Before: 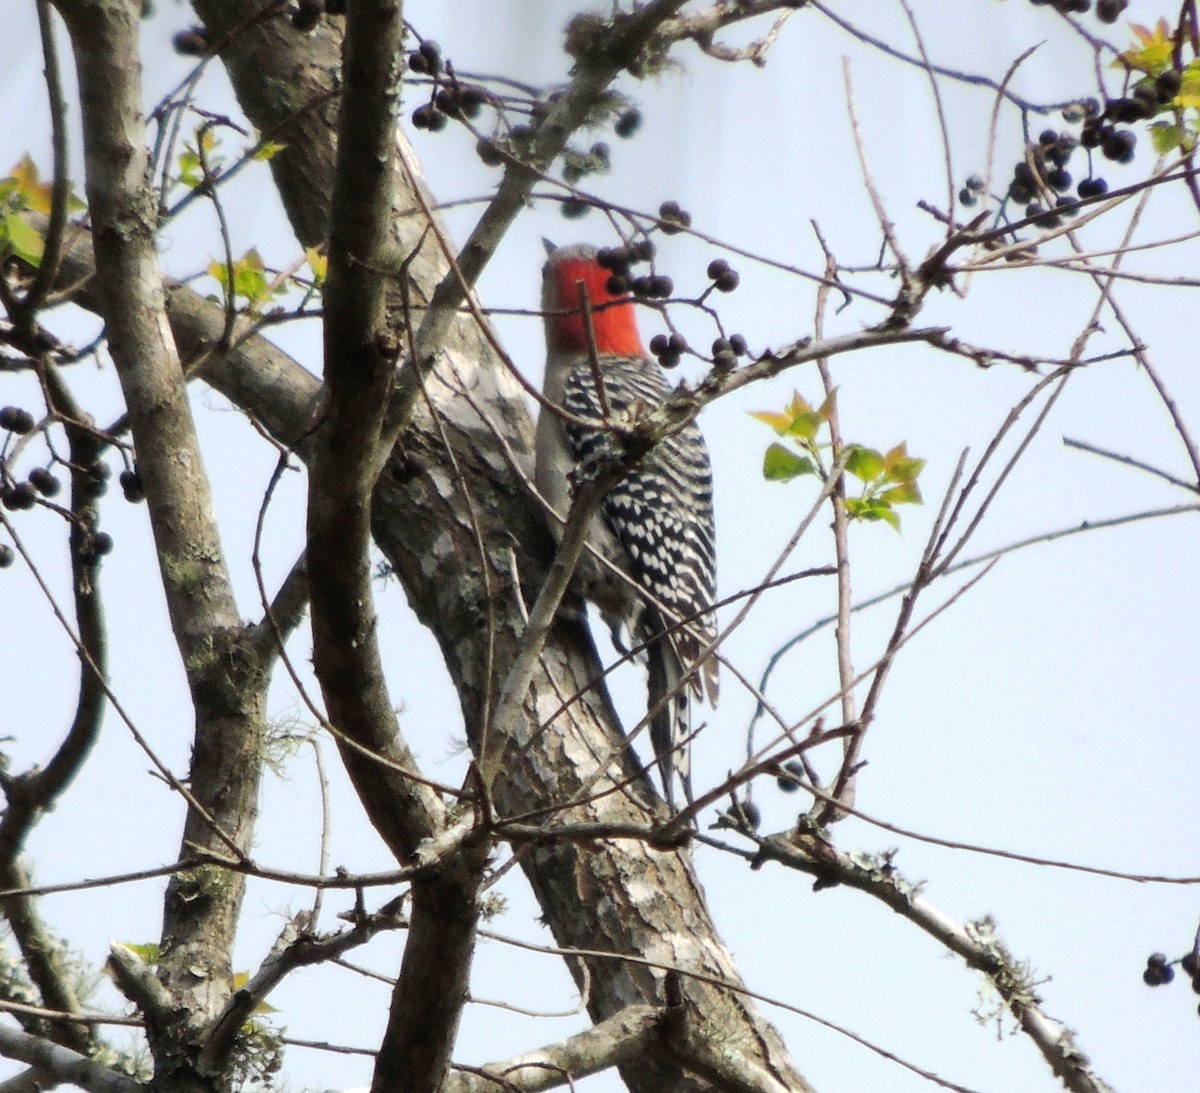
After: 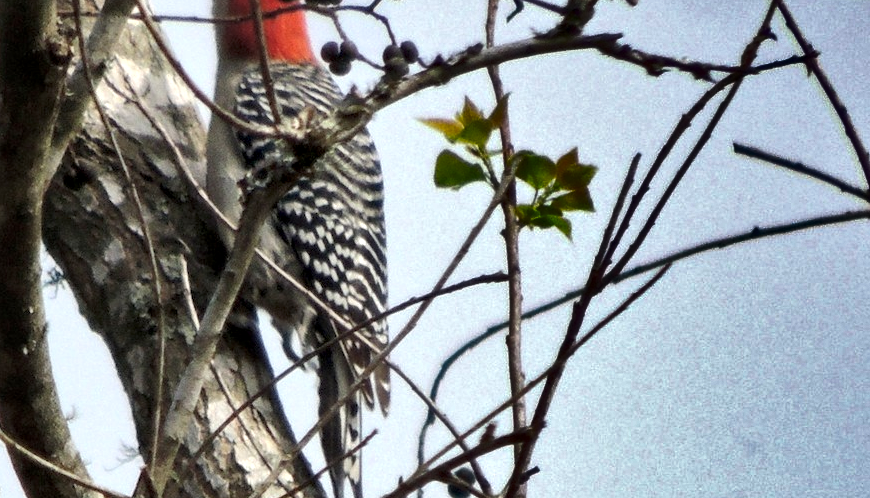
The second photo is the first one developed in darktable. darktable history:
crop and rotate: left 27.481%, top 26.843%, bottom 27.52%
local contrast: highlights 103%, shadows 100%, detail 119%, midtone range 0.2
shadows and highlights: shadows 20.9, highlights -82.93, soften with gaussian
contrast equalizer: octaves 7, y [[0.526, 0.53, 0.532, 0.532, 0.53, 0.525], [0.5 ×6], [0.5 ×6], [0 ×6], [0 ×6]]
